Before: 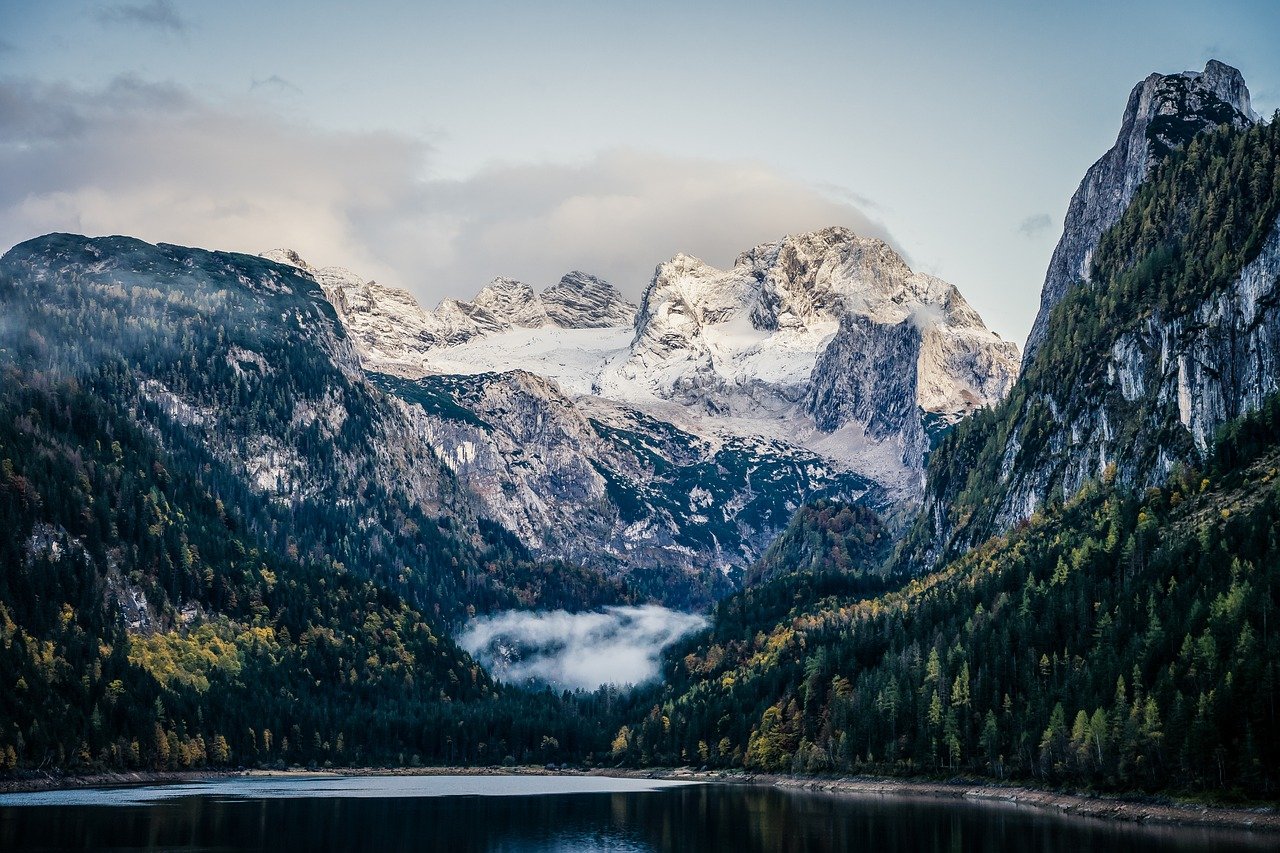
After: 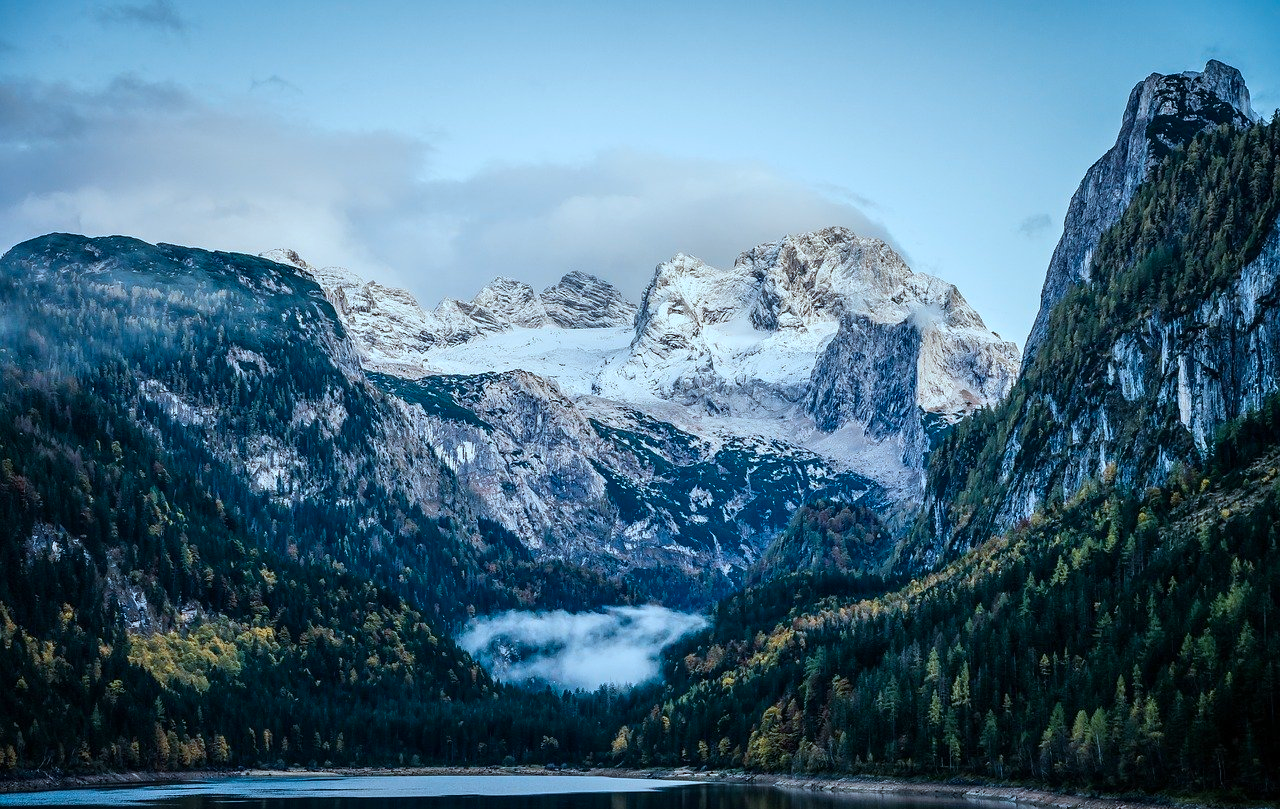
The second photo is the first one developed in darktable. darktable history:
crop and rotate: top 0%, bottom 5.123%
contrast brightness saturation: saturation 0.104
color correction: highlights a* -9.59, highlights b* -20.93
